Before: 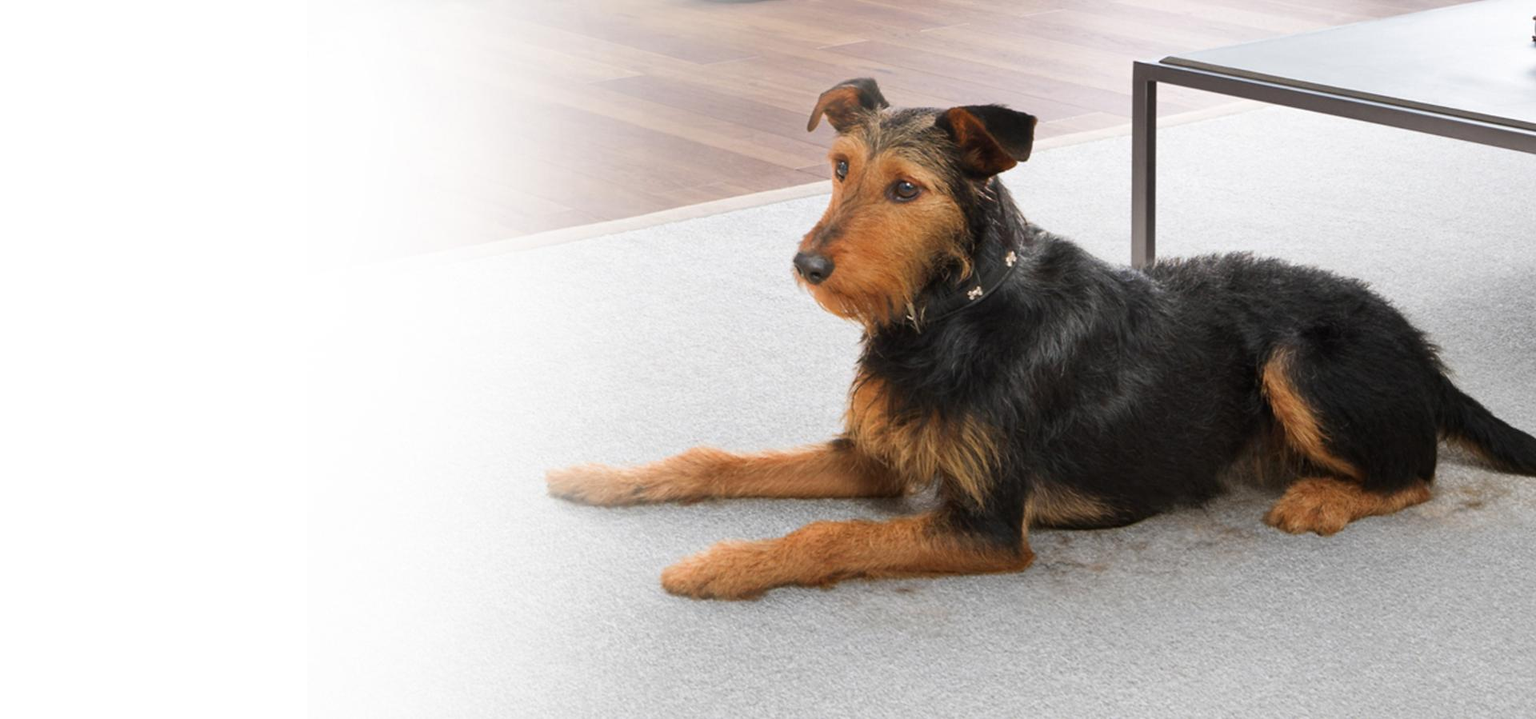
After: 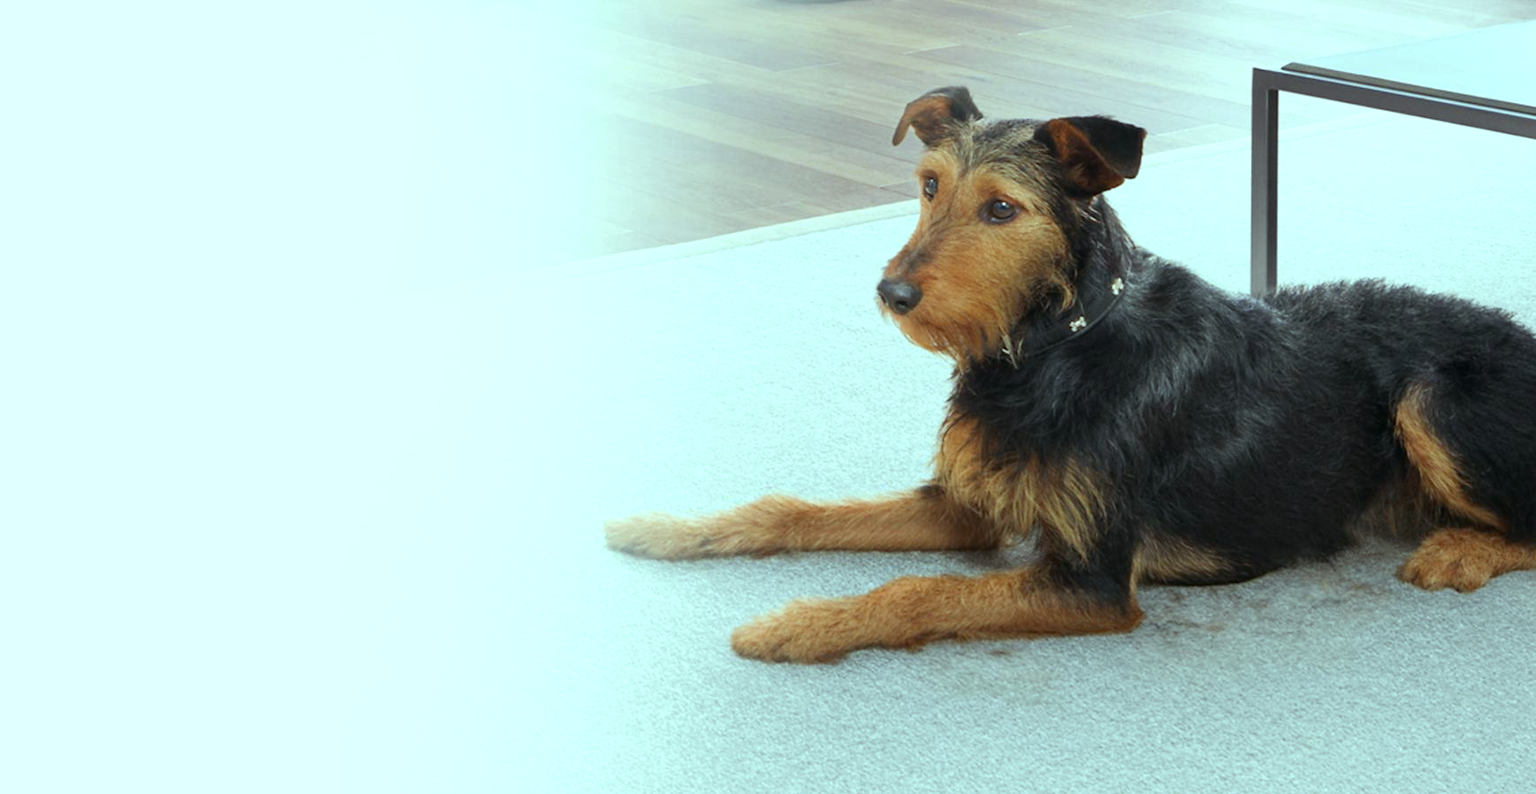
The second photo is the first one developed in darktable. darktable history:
crop: right 9.509%, bottom 0.031%
color balance: mode lift, gamma, gain (sRGB), lift [0.997, 0.979, 1.021, 1.011], gamma [1, 1.084, 0.916, 0.998], gain [1, 0.87, 1.13, 1.101], contrast 4.55%, contrast fulcrum 38.24%, output saturation 104.09%
